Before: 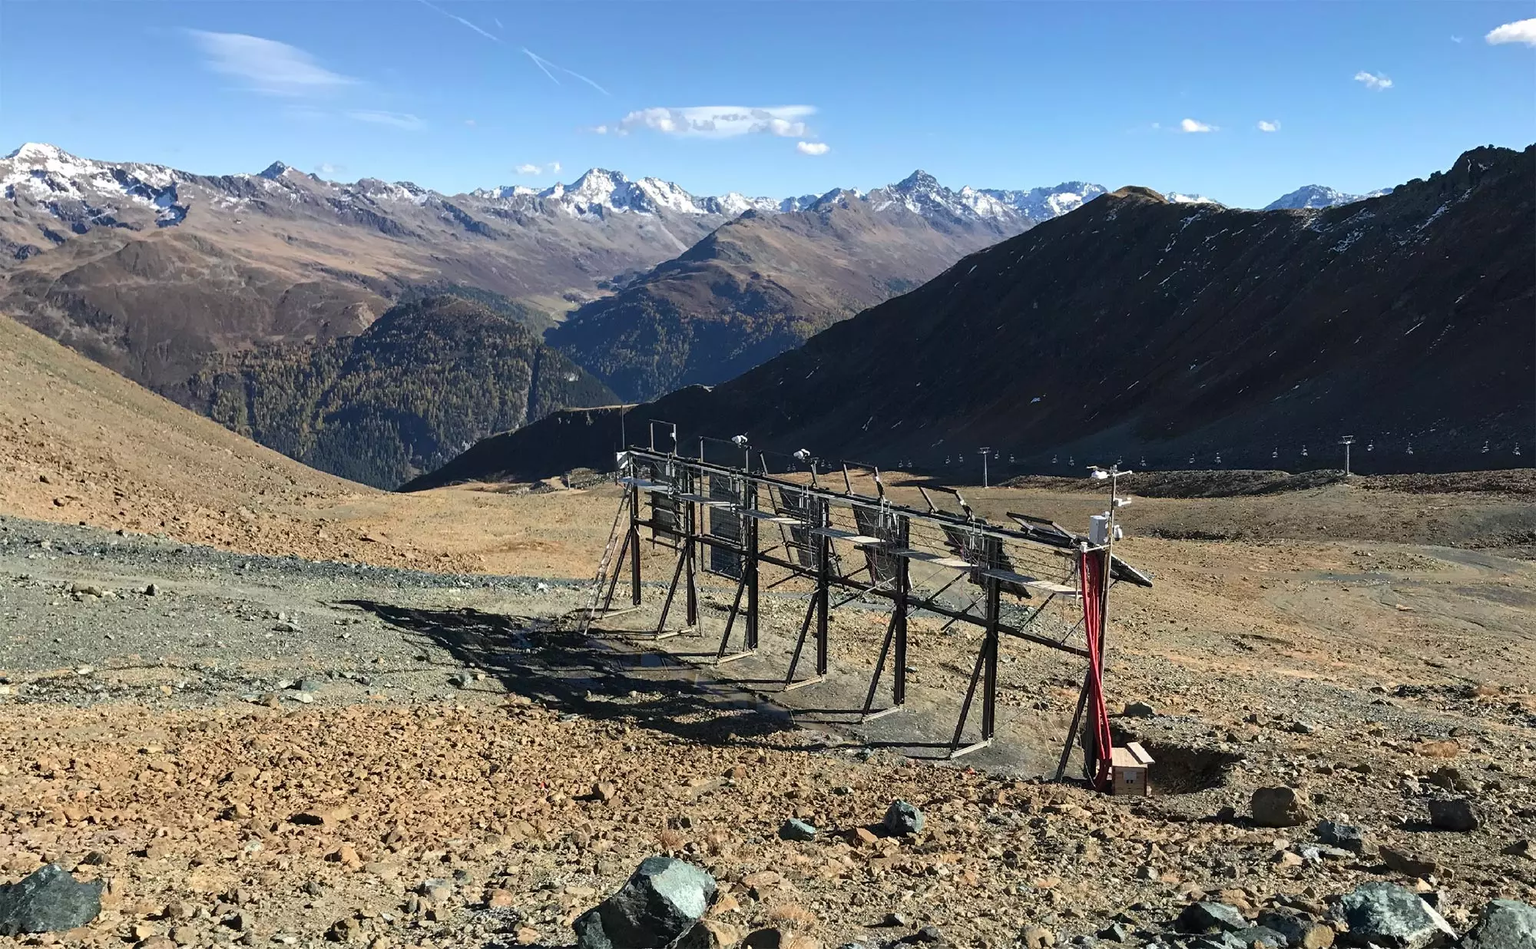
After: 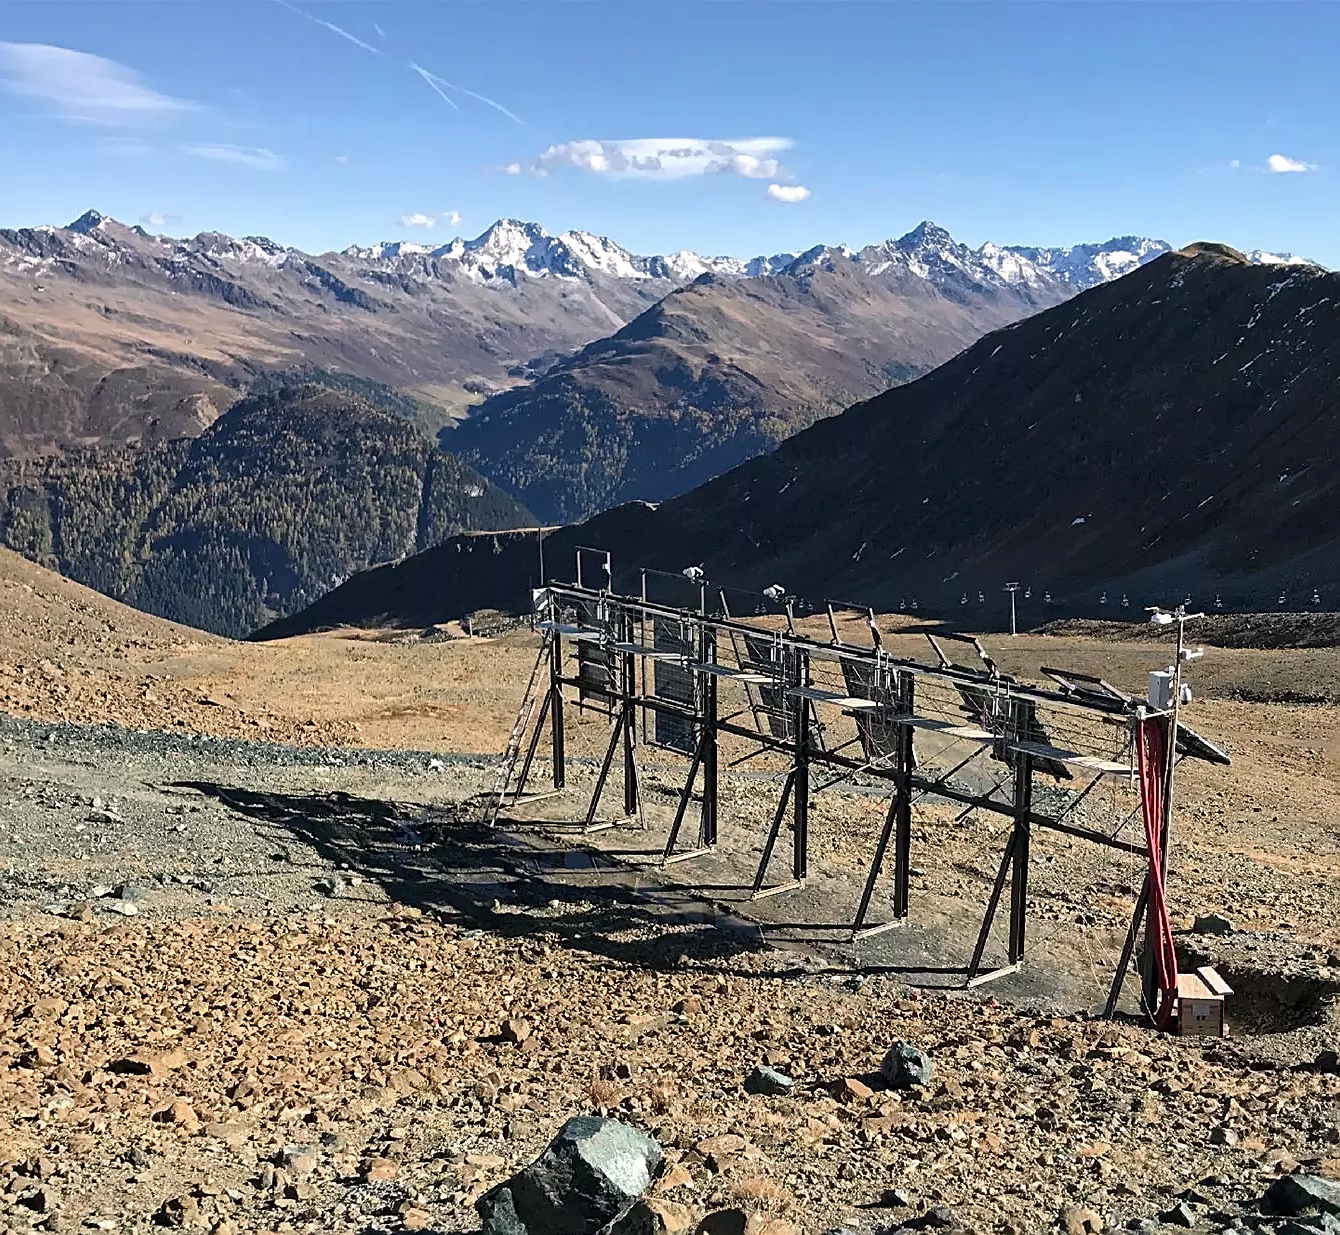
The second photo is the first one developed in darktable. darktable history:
sharpen: on, module defaults
crop and rotate: left 13.517%, right 19.452%
tone equalizer: edges refinement/feathering 500, mask exposure compensation -1.57 EV, preserve details no
color balance rgb: shadows lift › chroma 1.011%, shadows lift › hue 242.9°, highlights gain › chroma 0.896%, highlights gain › hue 25°, perceptual saturation grading › global saturation 0.147%
local contrast: mode bilateral grid, contrast 30, coarseness 26, midtone range 0.2
